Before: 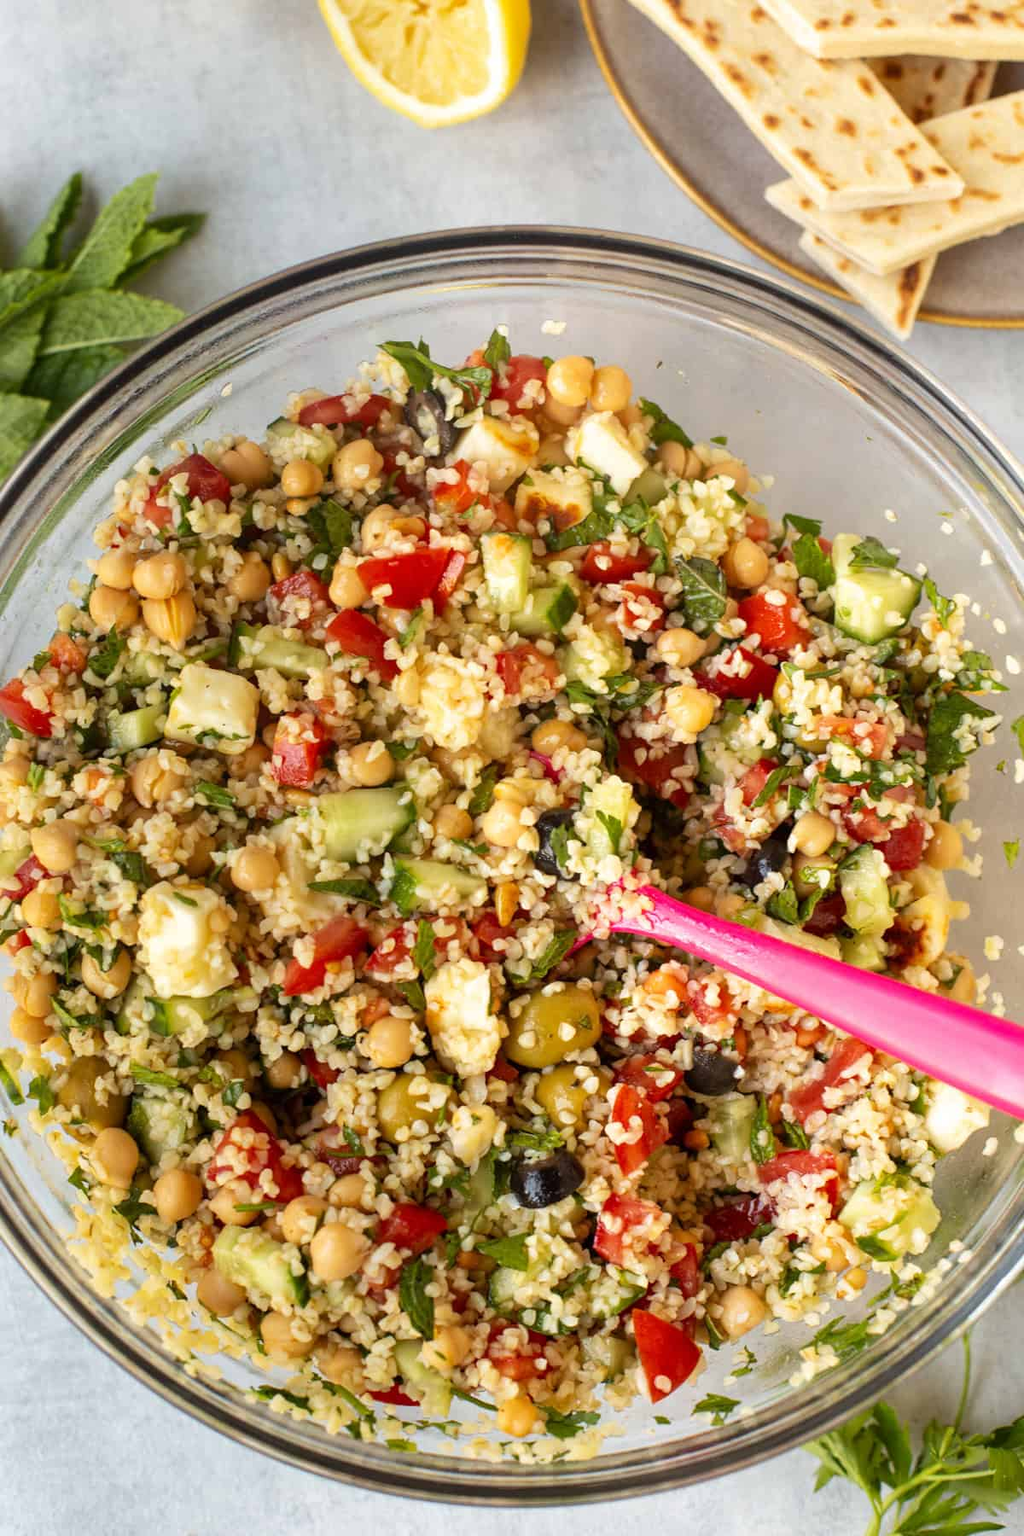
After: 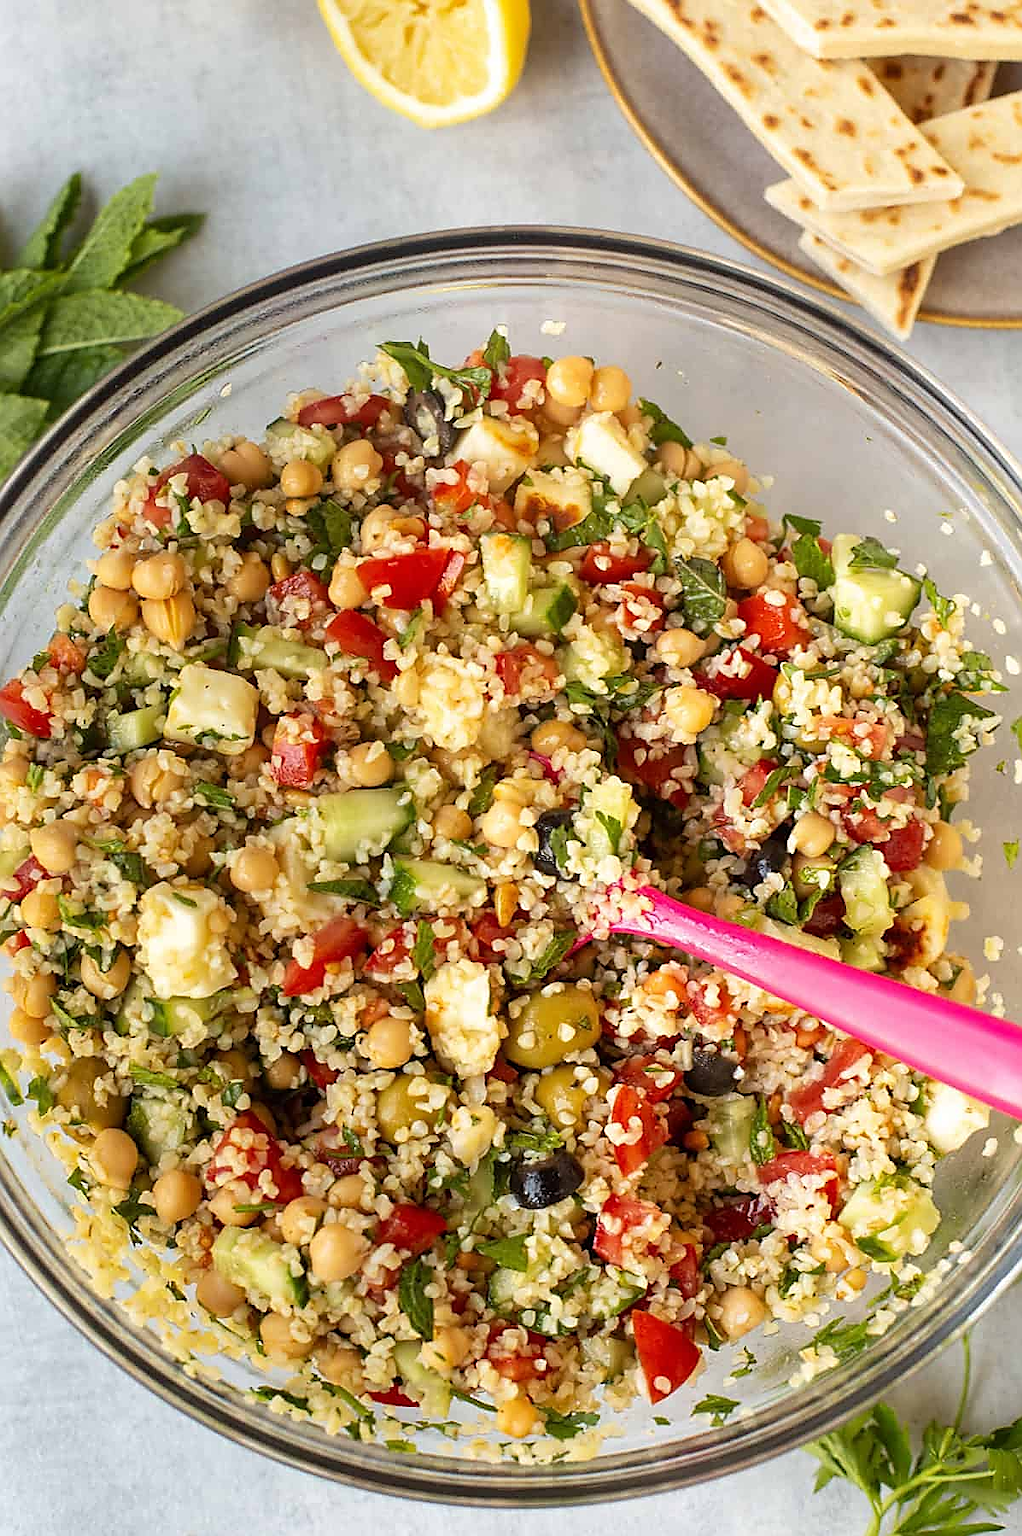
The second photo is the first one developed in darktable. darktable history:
sharpen: radius 1.4, amount 1.25, threshold 0.7
crop and rotate: left 0.126%
